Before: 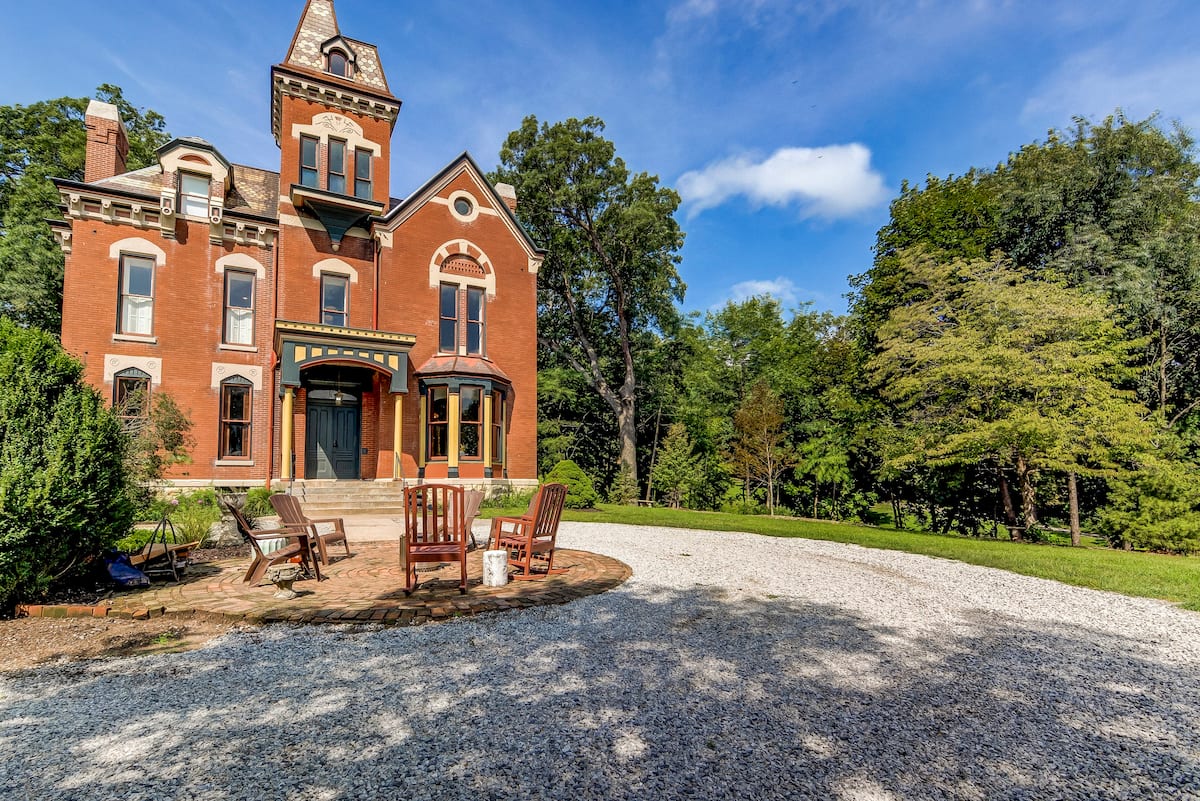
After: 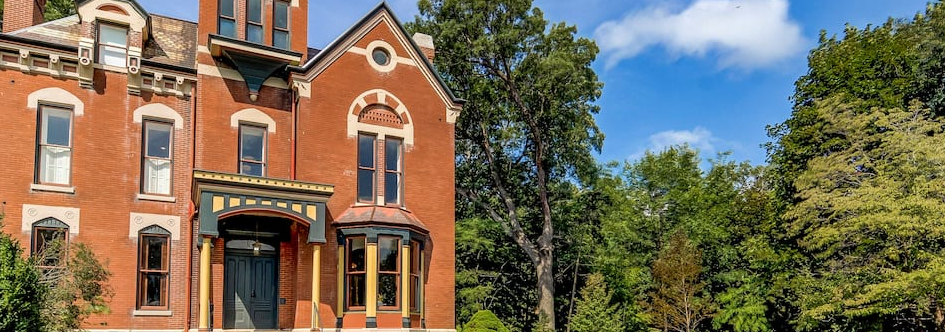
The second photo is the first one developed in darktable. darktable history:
crop: left 6.865%, top 18.789%, right 14.333%, bottom 39.729%
